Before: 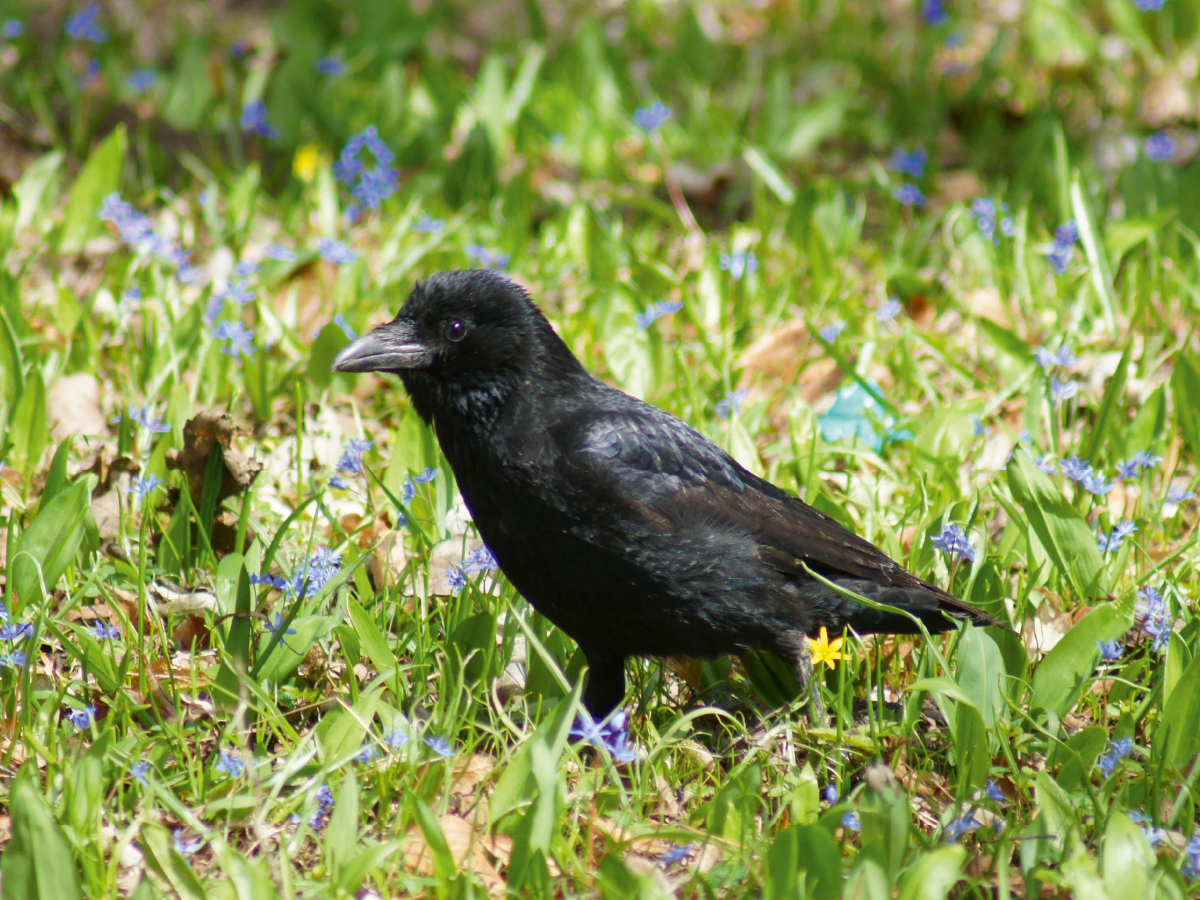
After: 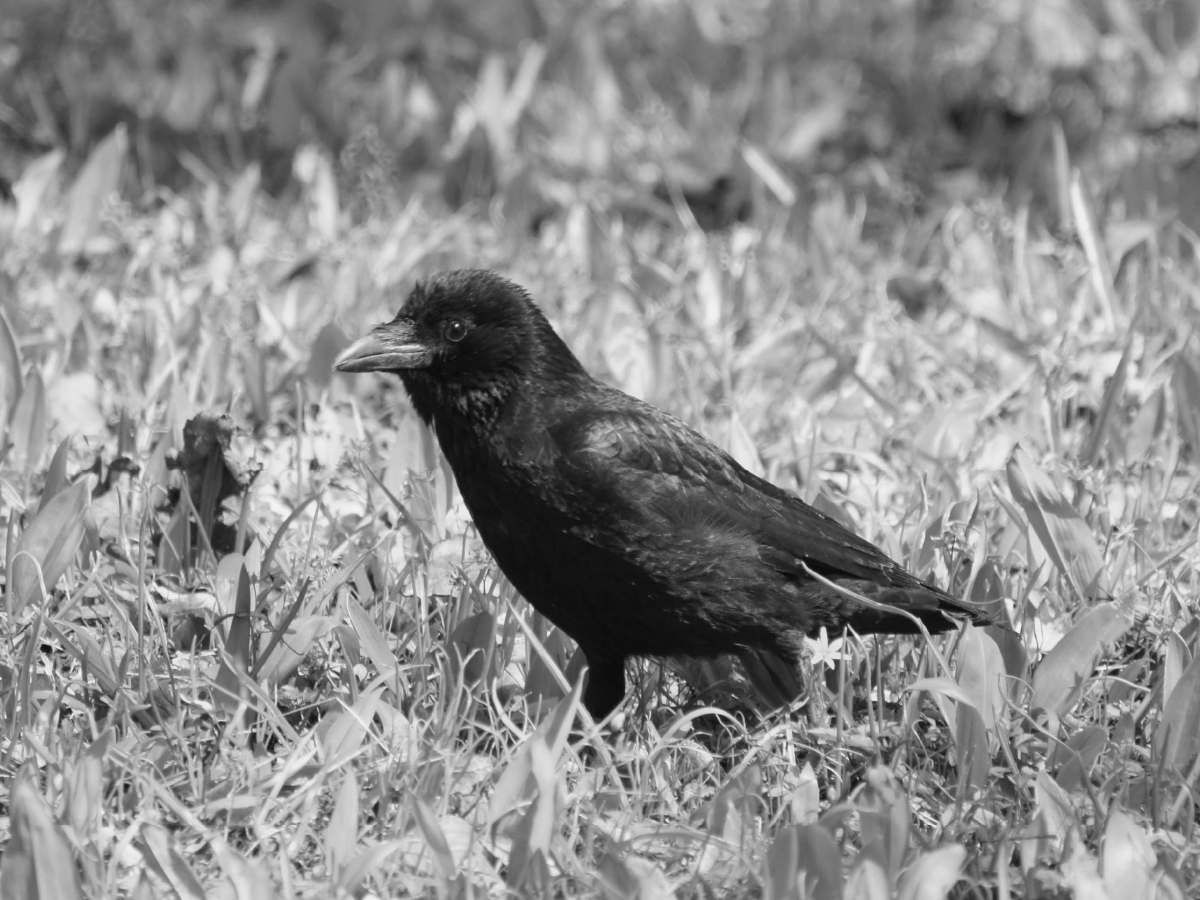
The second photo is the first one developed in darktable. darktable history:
levels: levels [0, 0.478, 1]
monochrome: a -92.57, b 58.91
